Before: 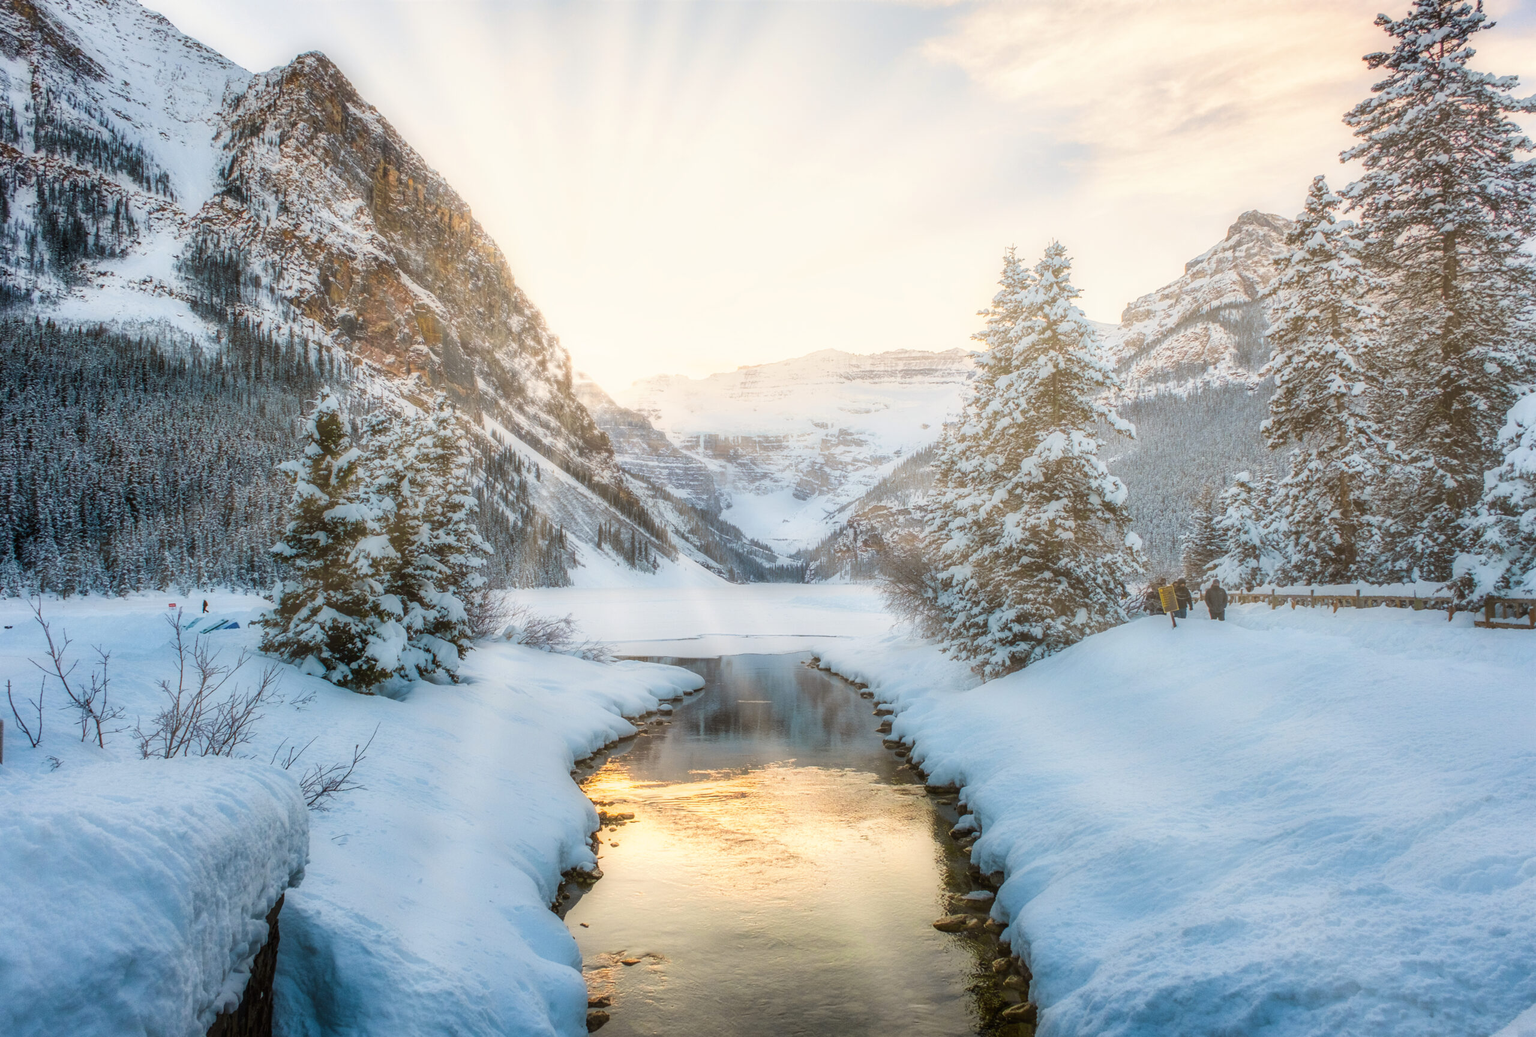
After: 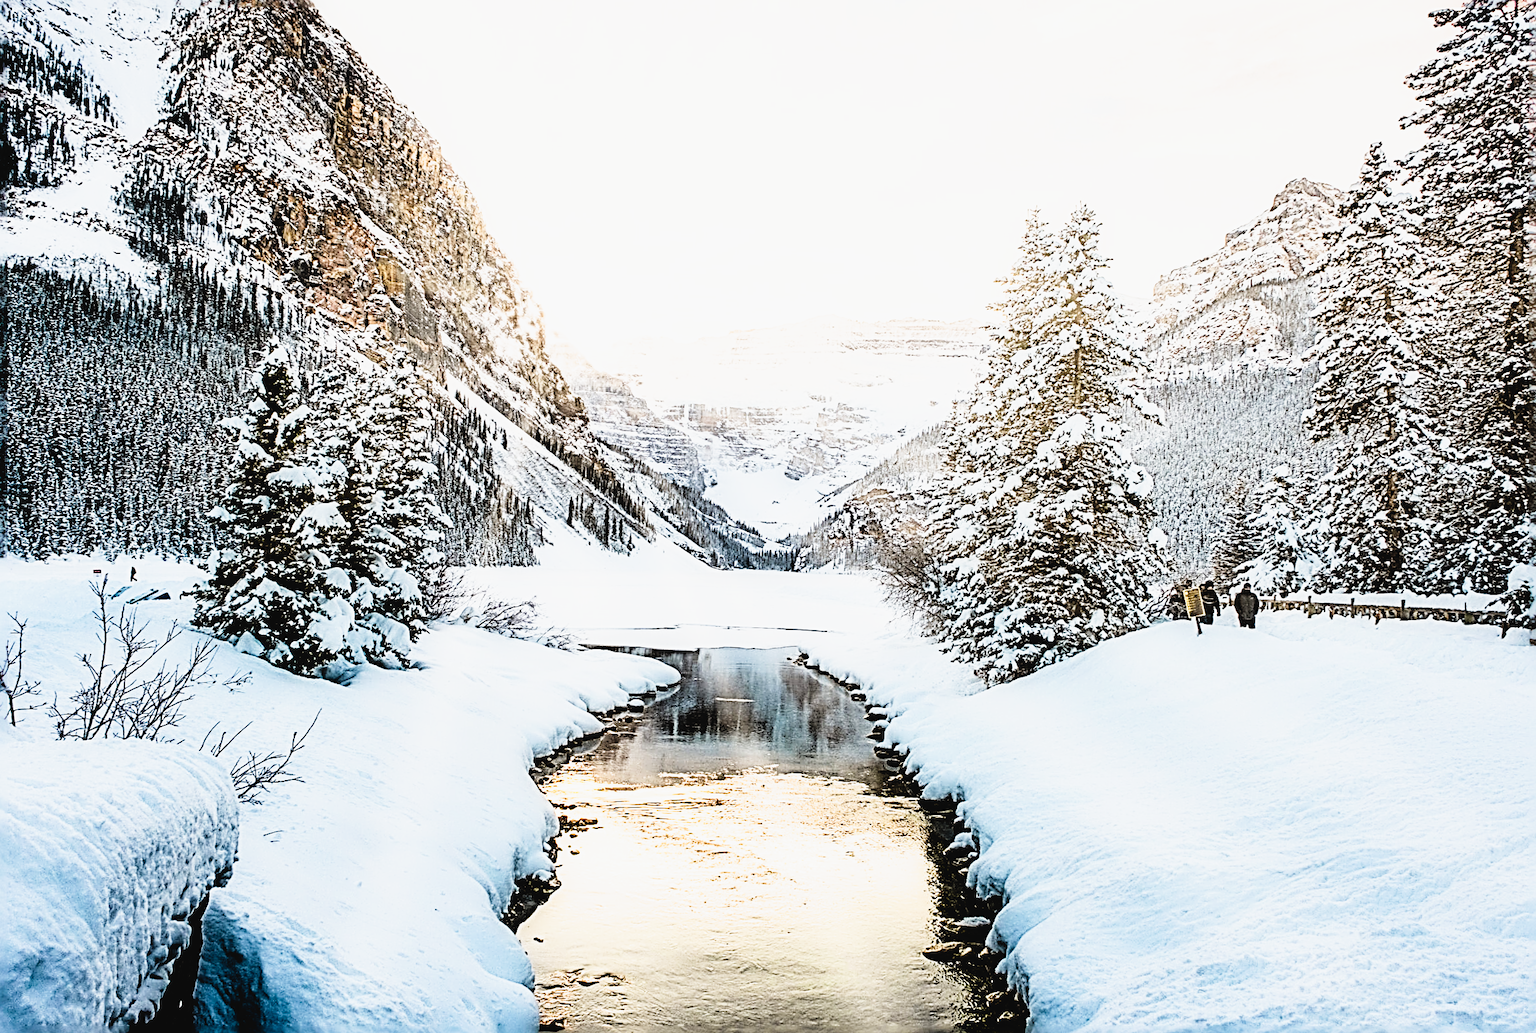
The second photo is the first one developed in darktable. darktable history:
filmic rgb: black relative exposure -3.78 EV, white relative exposure 2.38 EV, dynamic range scaling -49.28%, hardness 3.48, latitude 30.81%, contrast 1.802, iterations of high-quality reconstruction 0
crop and rotate: angle -1.99°, left 3.073%, top 4.176%, right 1.502%, bottom 0.757%
tone curve: curves: ch0 [(0.003, 0.032) (0.037, 0.037) (0.142, 0.117) (0.279, 0.311) (0.405, 0.49) (0.526, 0.651) (0.722, 0.857) (0.875, 0.946) (1, 0.98)]; ch1 [(0, 0) (0.305, 0.325) (0.453, 0.437) (0.482, 0.473) (0.501, 0.498) (0.515, 0.523) (0.559, 0.591) (0.6, 0.659) (0.656, 0.71) (1, 1)]; ch2 [(0, 0) (0.323, 0.277) (0.424, 0.396) (0.479, 0.484) (0.499, 0.502) (0.515, 0.537) (0.564, 0.595) (0.644, 0.703) (0.742, 0.803) (1, 1)], preserve colors none
sharpen: radius 4.047, amount 1.989
